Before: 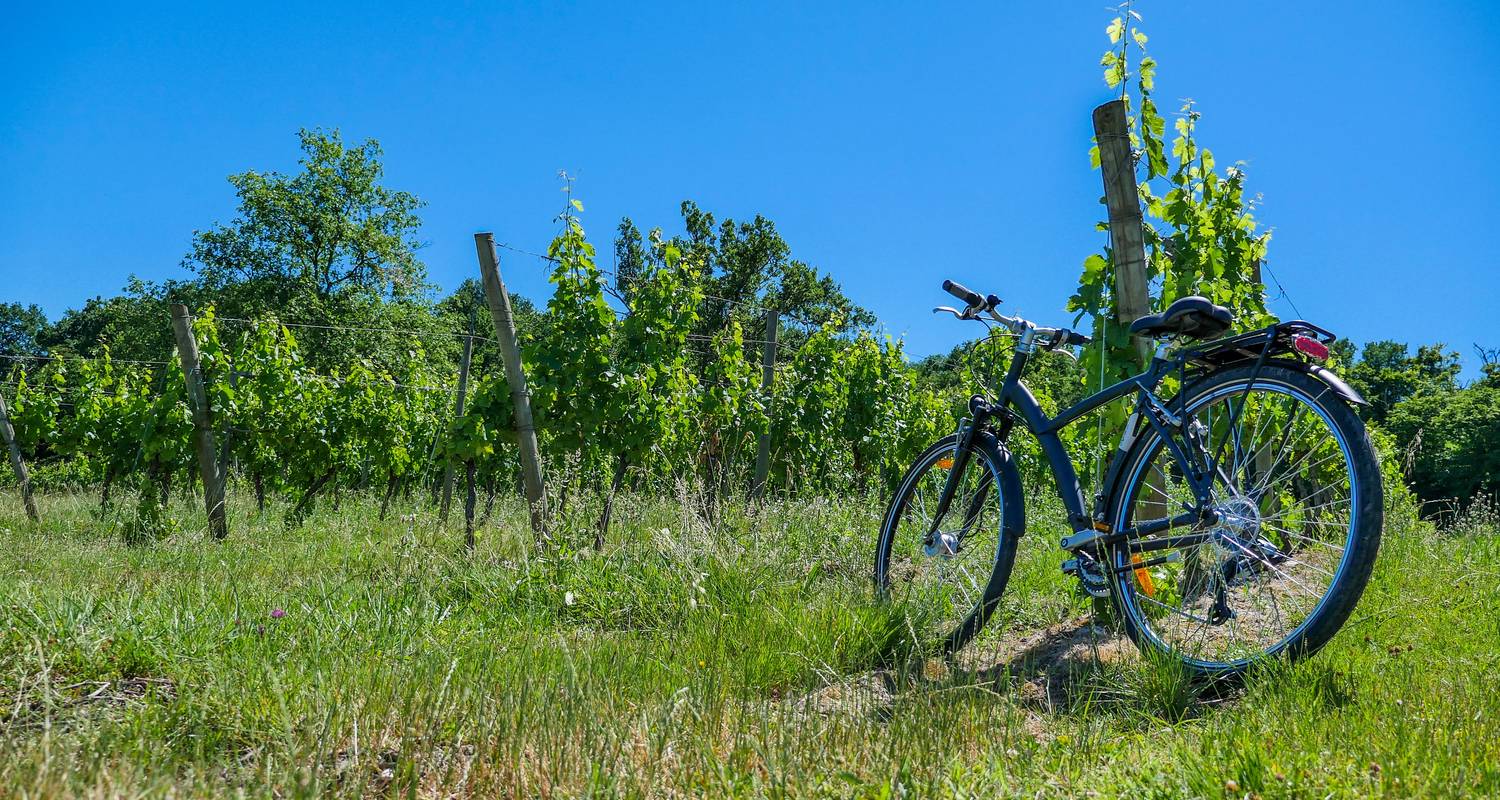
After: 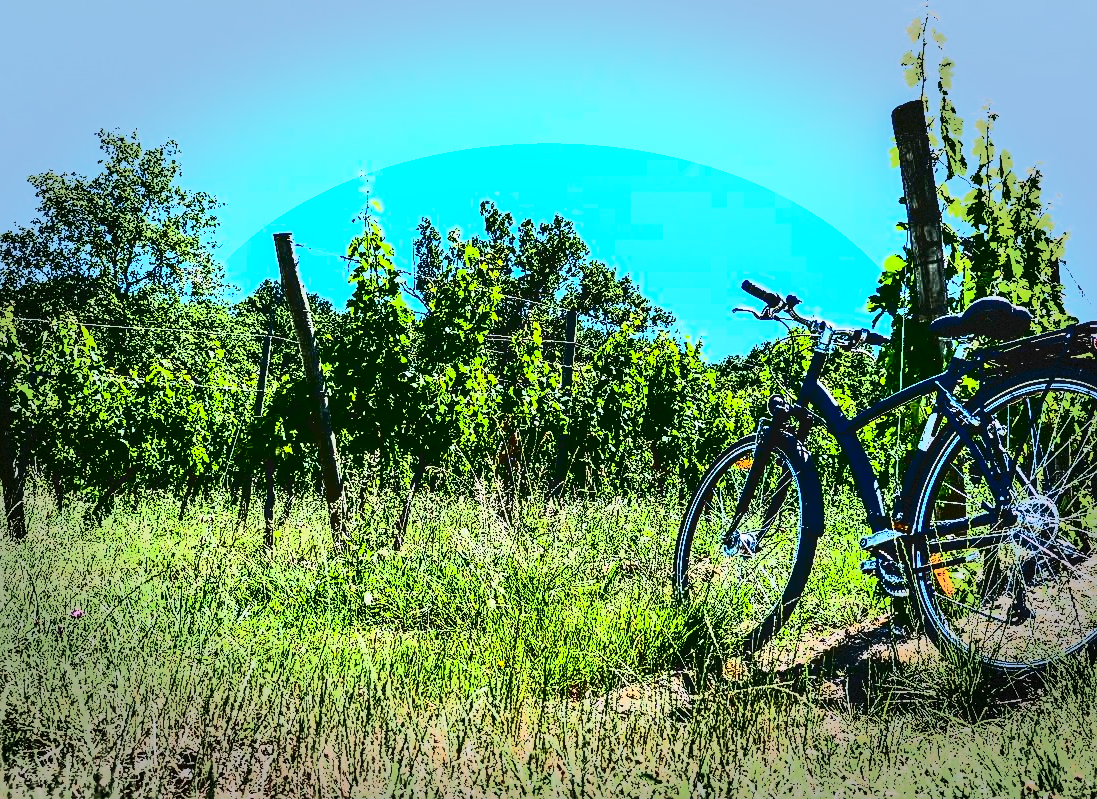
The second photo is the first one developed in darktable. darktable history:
sharpen: on, module defaults
crop: left 13.4%, right 13.409%
tone equalizer: -8 EV -1.08 EV, -7 EV -1.05 EV, -6 EV -0.849 EV, -5 EV -0.605 EV, -3 EV 0.593 EV, -2 EV 0.892 EV, -1 EV 0.994 EV, +0 EV 1.08 EV, edges refinement/feathering 500, mask exposure compensation -1.57 EV, preserve details guided filter
vignetting: fall-off start 70.15%, width/height ratio 1.333, dithering 8-bit output, unbound false
contrast brightness saturation: contrast 0.085, saturation 0.285
local contrast: on, module defaults
tone curve: curves: ch0 [(0, 0) (0.003, 0.001) (0.011, 0.003) (0.025, 0.003) (0.044, 0.003) (0.069, 0.003) (0.1, 0.006) (0.136, 0.007) (0.177, 0.009) (0.224, 0.007) (0.277, 0.026) (0.335, 0.126) (0.399, 0.254) (0.468, 0.493) (0.543, 0.892) (0.623, 0.984) (0.709, 0.979) (0.801, 0.979) (0.898, 0.982) (1, 1)], color space Lab, independent channels, preserve colors none
